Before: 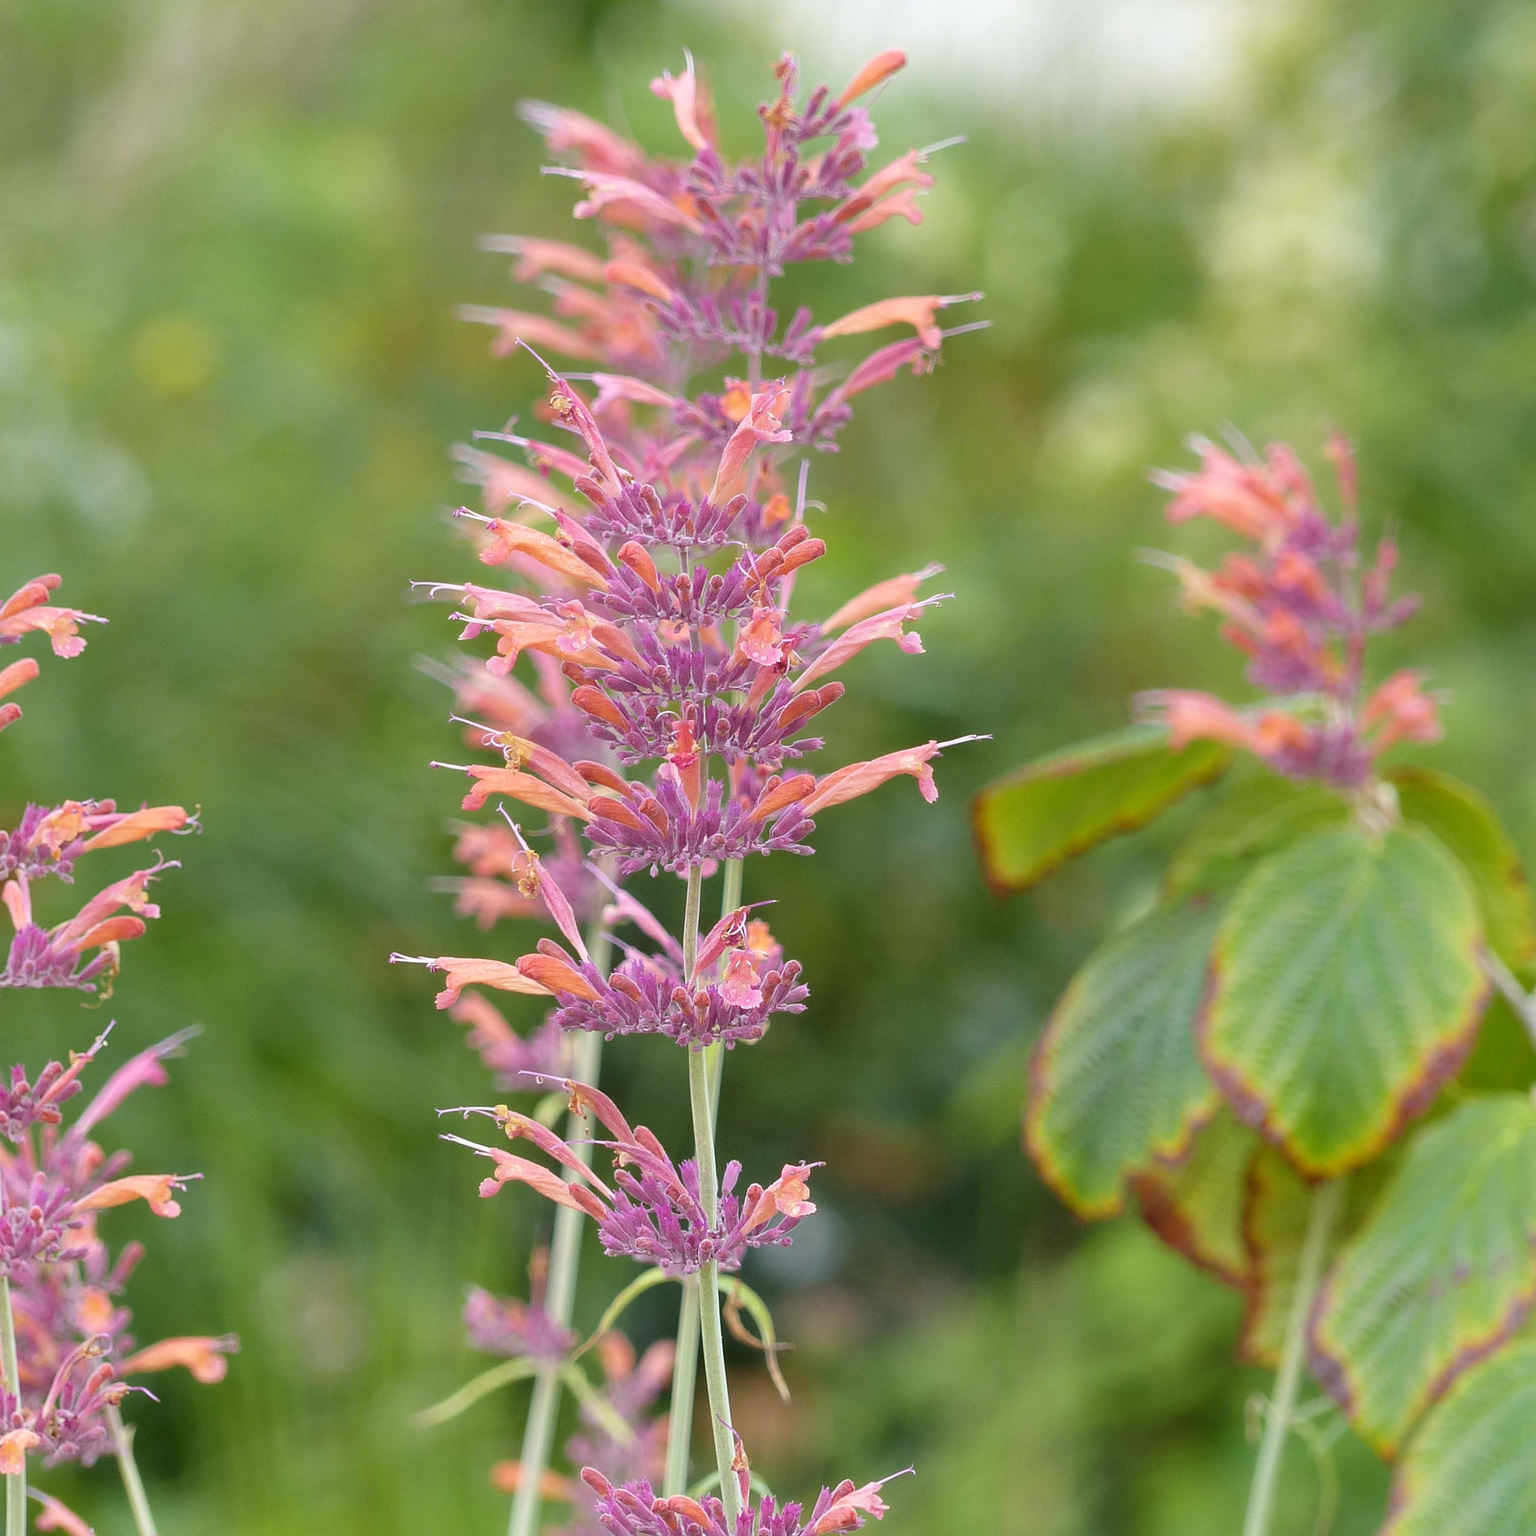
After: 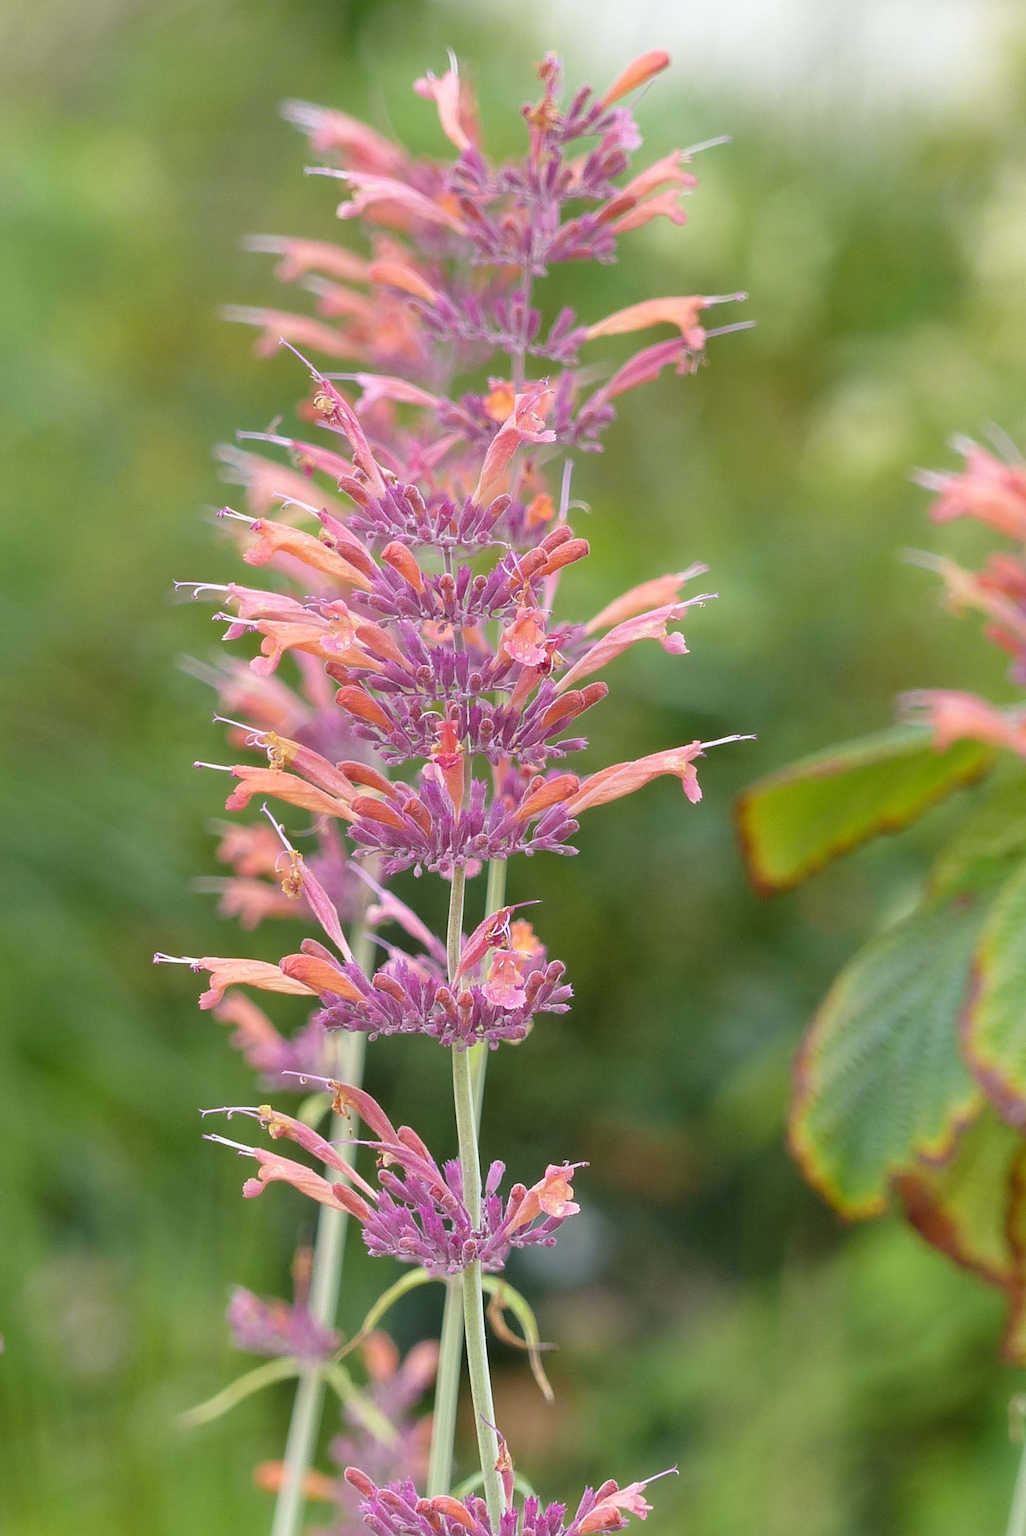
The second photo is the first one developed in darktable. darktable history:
crop: left 15.416%, right 17.761%
